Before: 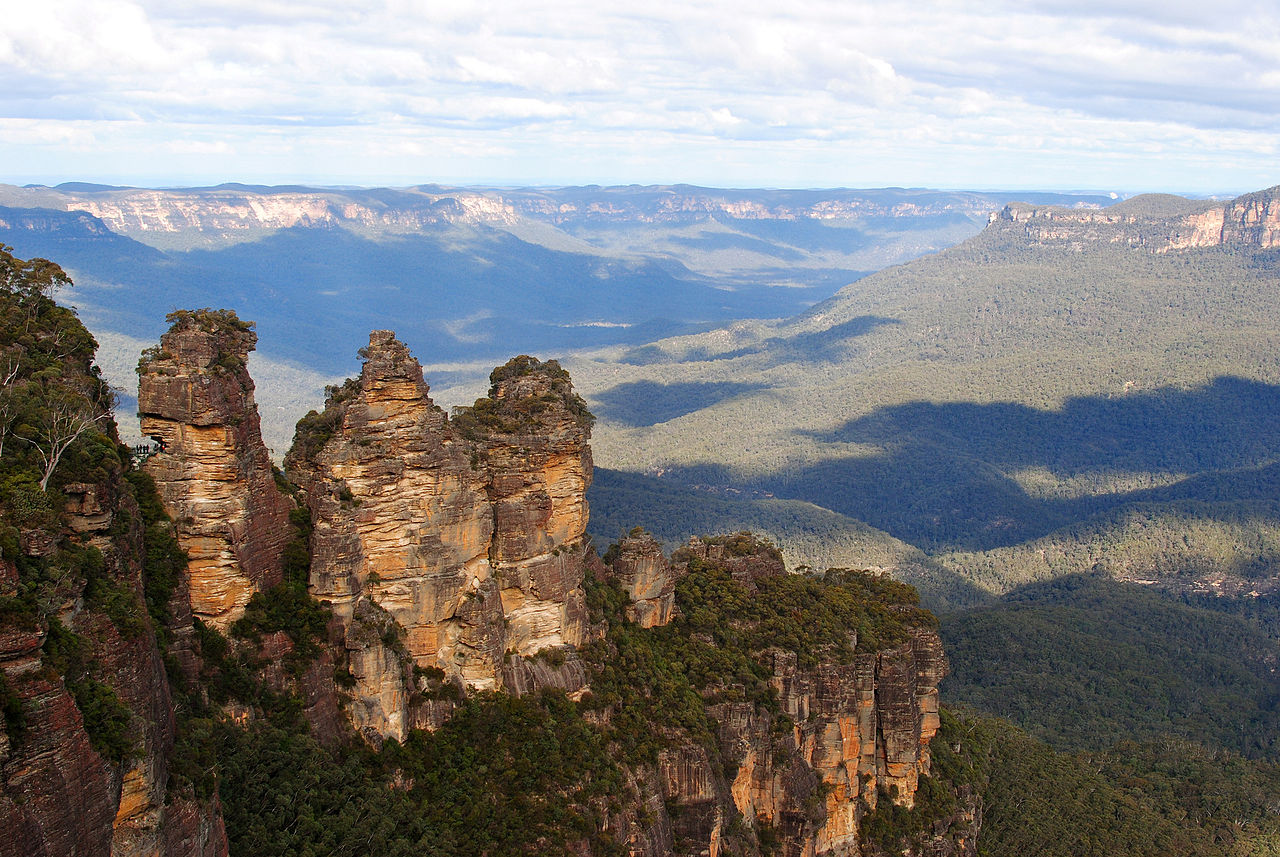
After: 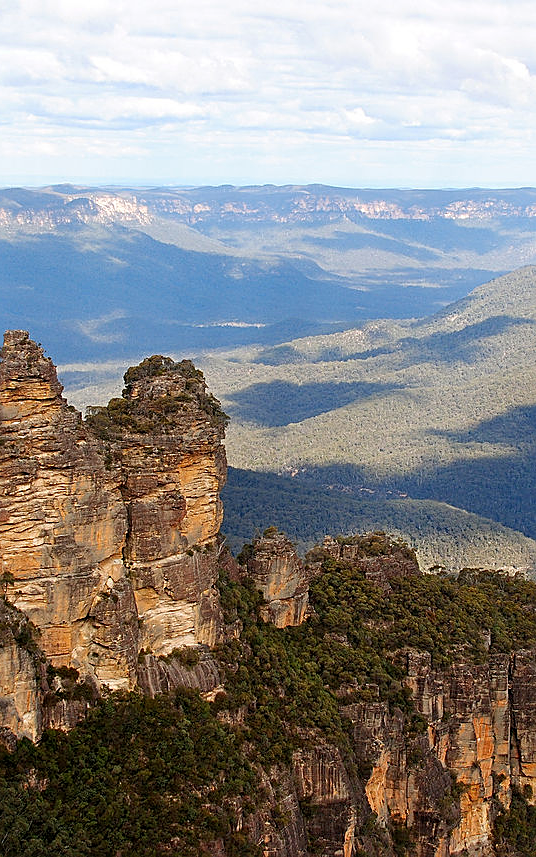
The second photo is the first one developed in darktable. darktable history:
crop: left 28.605%, right 29.464%
sharpen: on, module defaults
